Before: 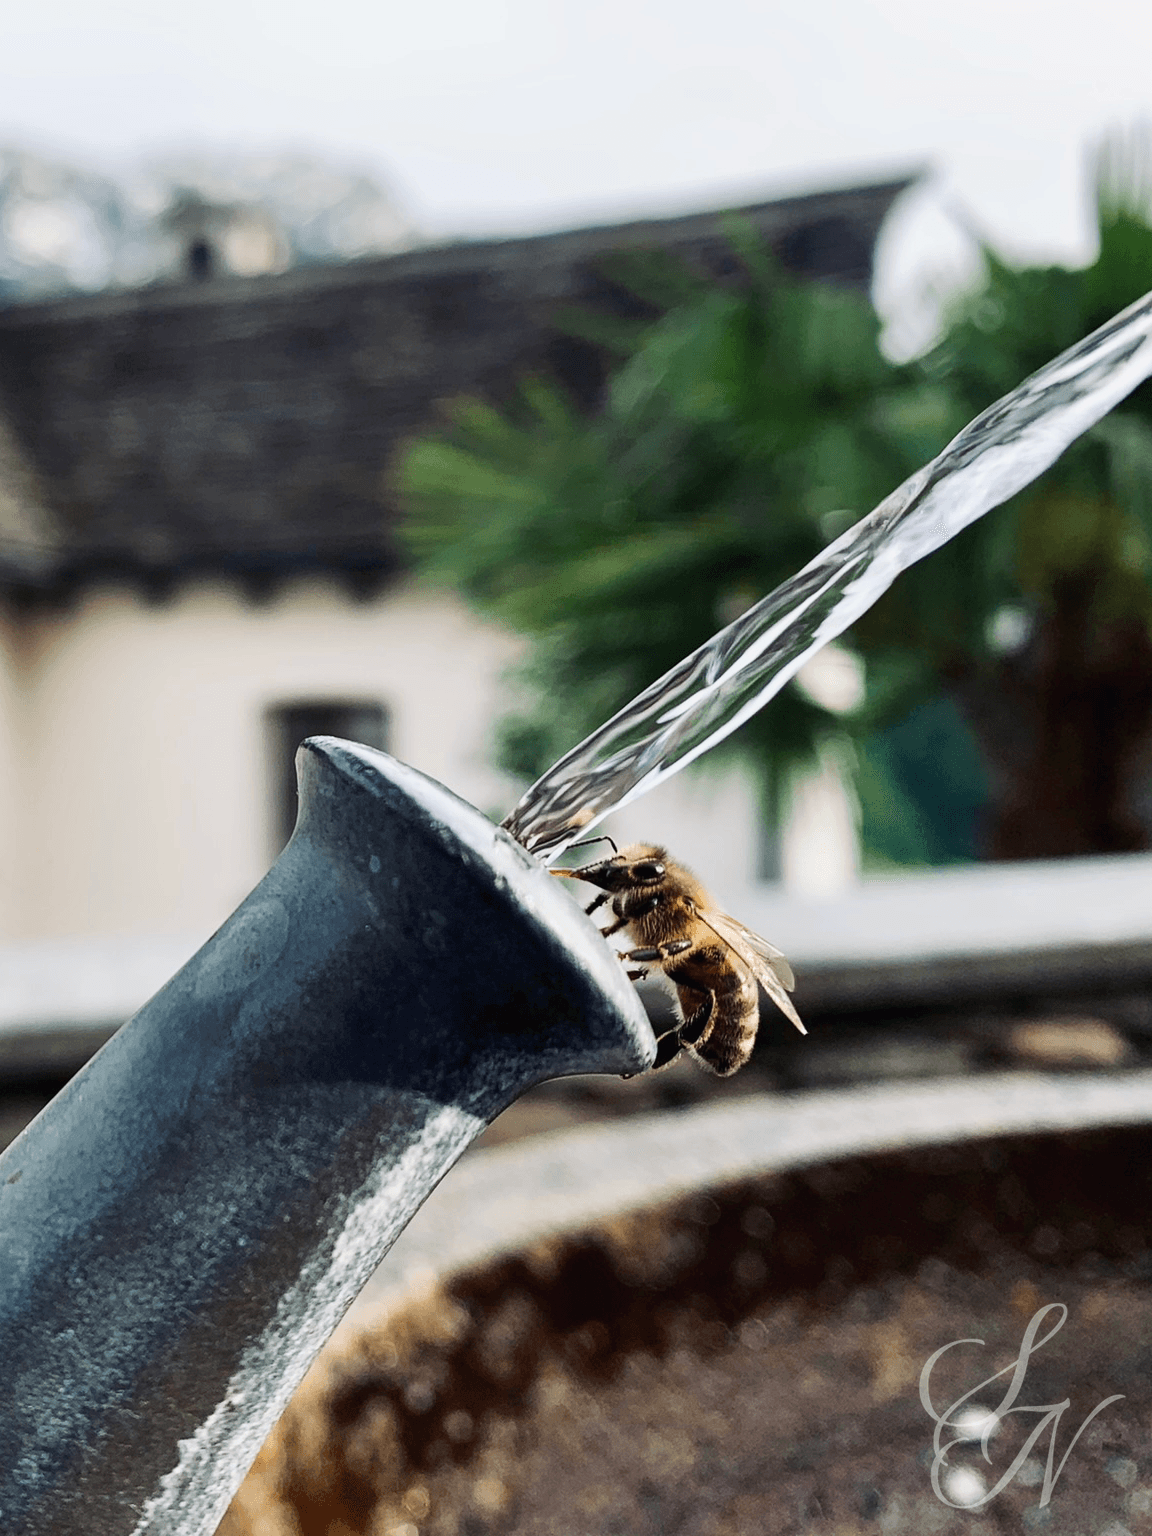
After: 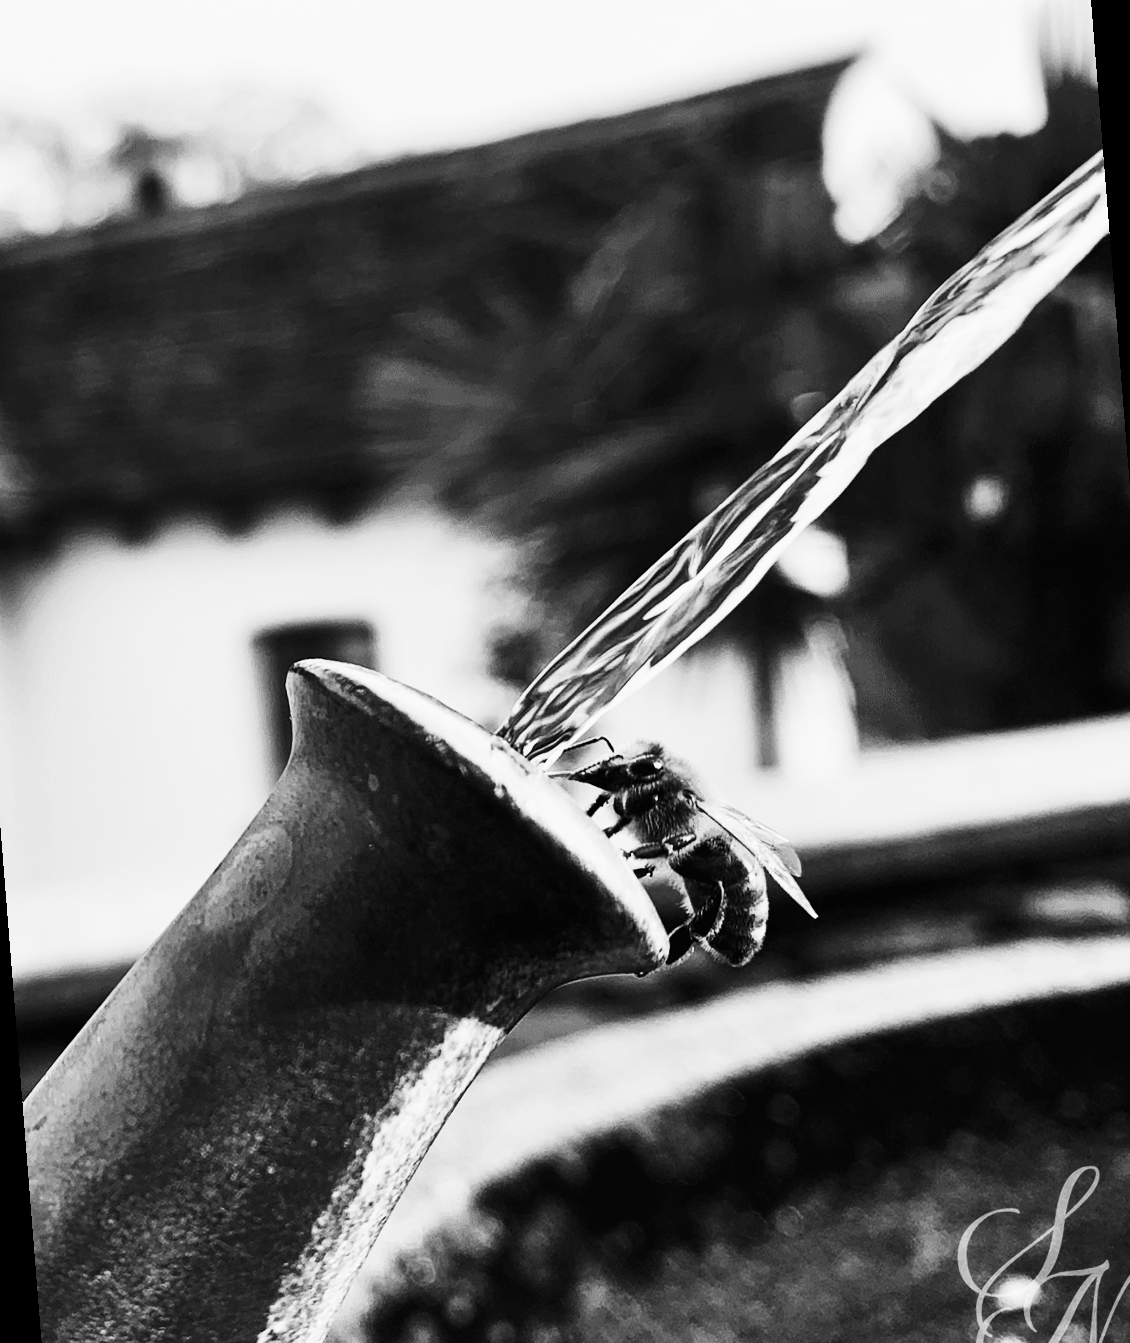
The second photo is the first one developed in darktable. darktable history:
rotate and perspective: rotation -4.57°, crop left 0.054, crop right 0.944, crop top 0.087, crop bottom 0.914
velvia: strength 40%
contrast brightness saturation: contrast 0.4, brightness 0.1, saturation 0.21
color calibration: output gray [0.22, 0.42, 0.37, 0], gray › normalize channels true, illuminant same as pipeline (D50), adaptation XYZ, x 0.346, y 0.359, gamut compression 0
